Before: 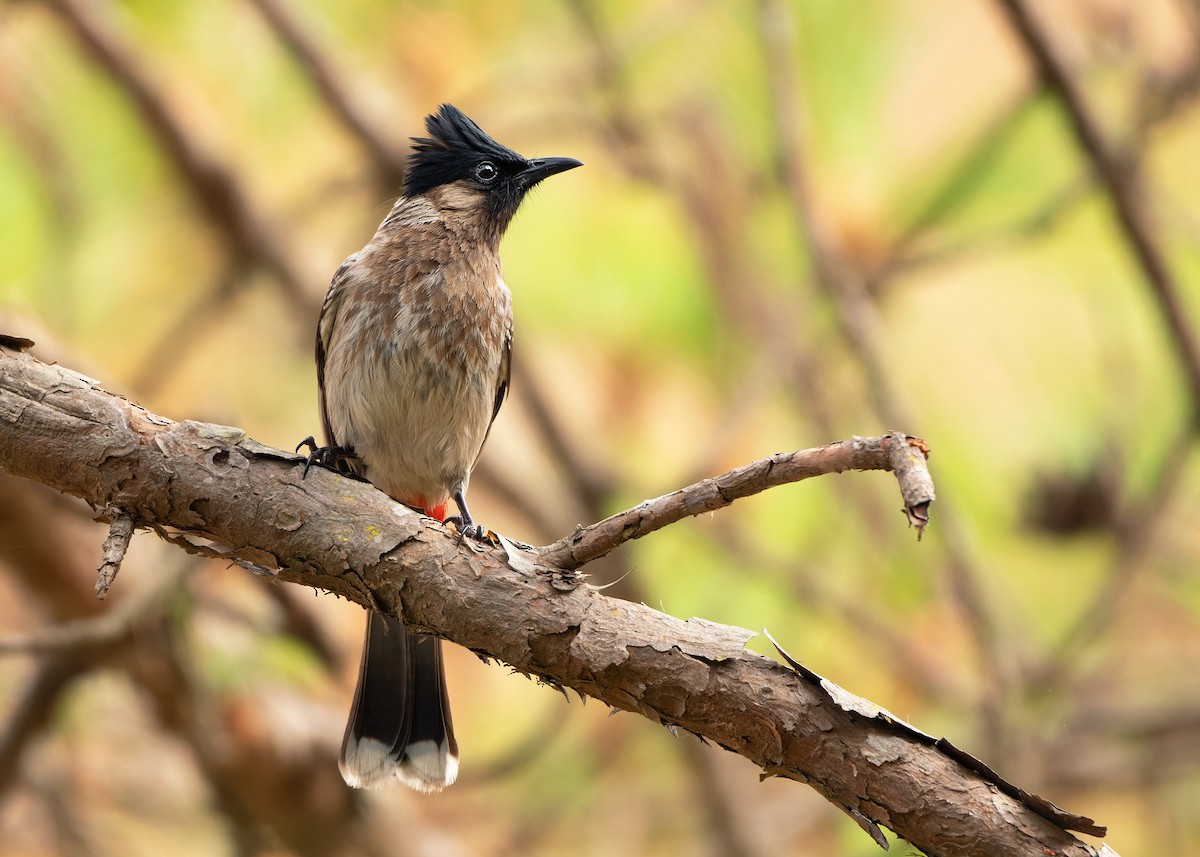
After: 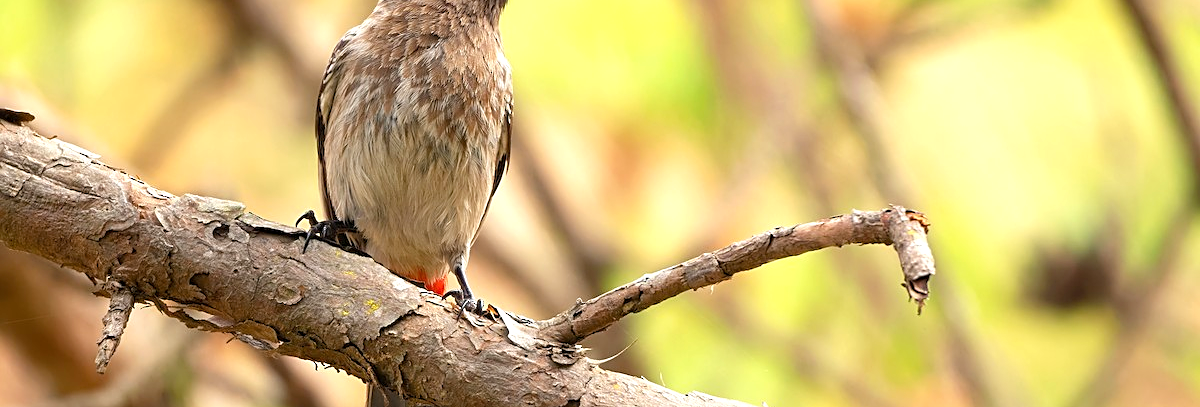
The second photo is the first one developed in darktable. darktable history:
color balance rgb: perceptual saturation grading › global saturation 1.302%, perceptual saturation grading › highlights -2.641%, perceptual saturation grading › mid-tones 4.224%, perceptual saturation grading › shadows 8.472%, perceptual brilliance grading › global brilliance 9.939%, perceptual brilliance grading › shadows 15.546%
sharpen: on, module defaults
crop and rotate: top 26.489%, bottom 25.999%
